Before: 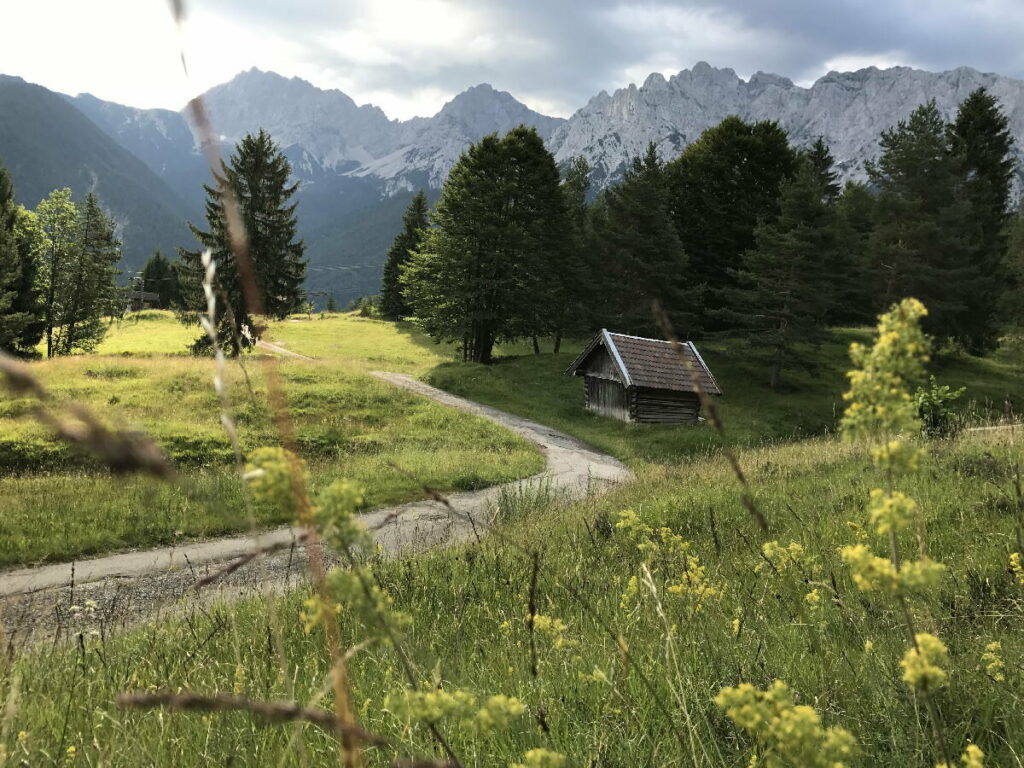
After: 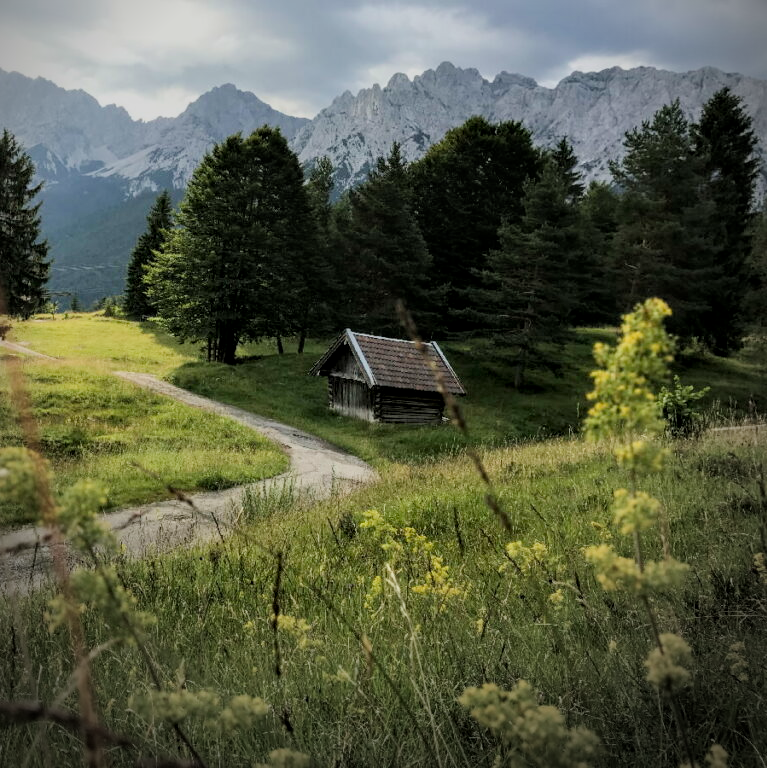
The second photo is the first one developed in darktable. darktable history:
vignetting: fall-off radius 60.98%, brightness -0.796, center (-0.067, -0.309)
crop and rotate: left 25.081%
local contrast: on, module defaults
filmic rgb: black relative exposure -7.81 EV, white relative exposure 4.32 EV, hardness 3.89
